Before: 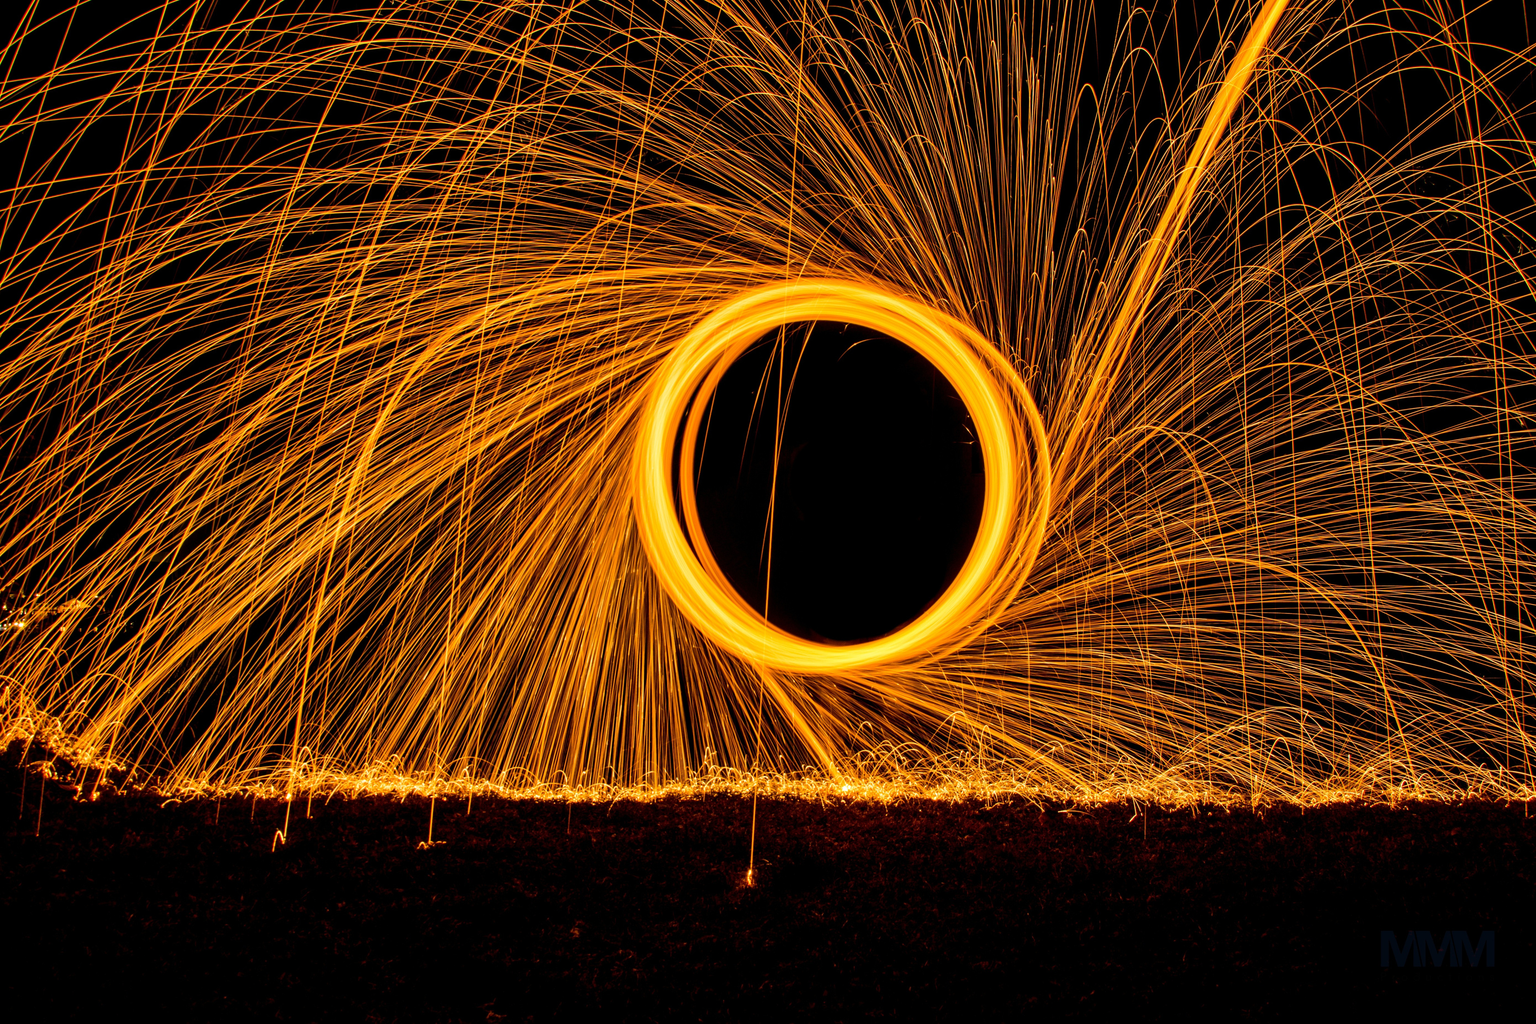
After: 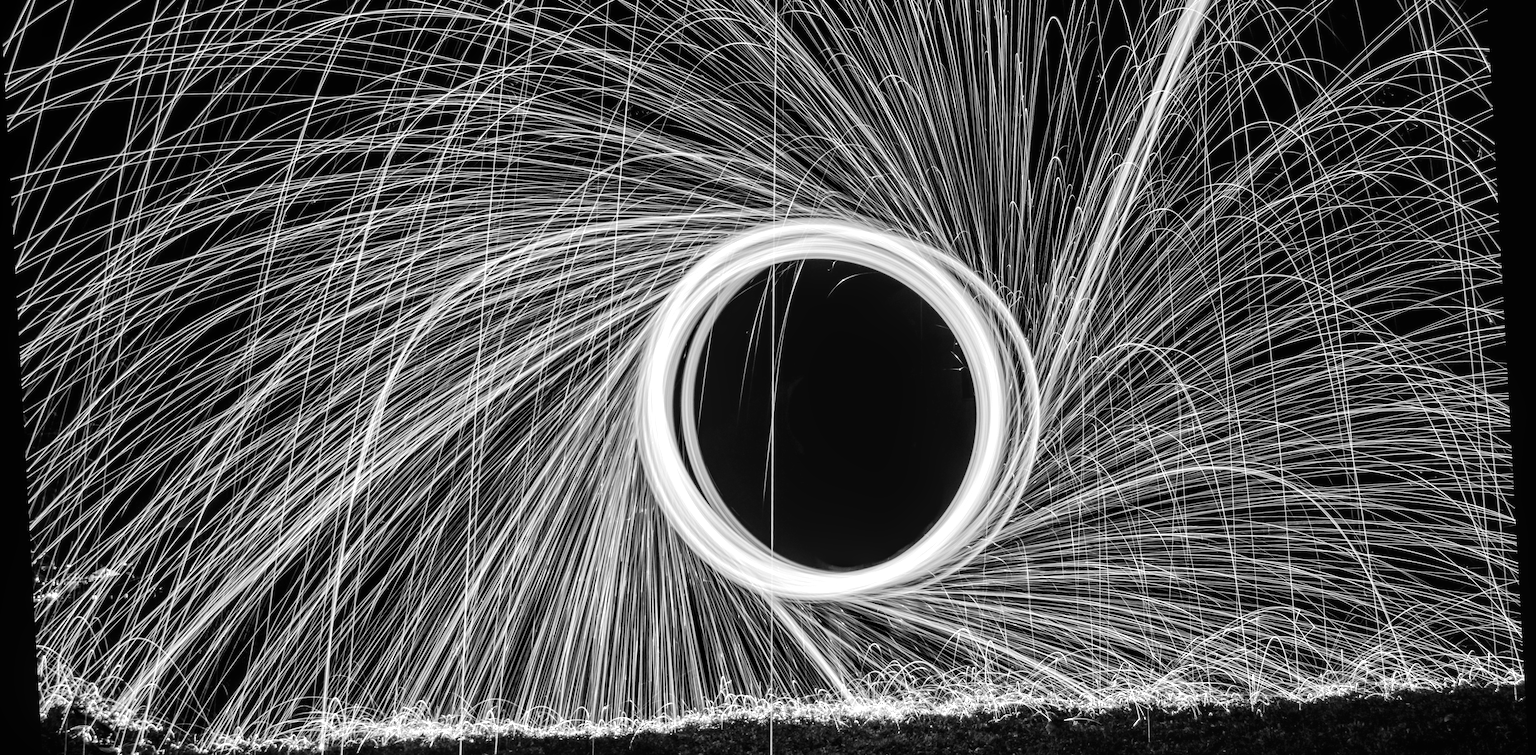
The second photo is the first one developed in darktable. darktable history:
local contrast: detail 130%
exposure: exposure 0.766 EV, compensate highlight preservation false
monochrome: on, module defaults
rotate and perspective: rotation -3.18°, automatic cropping off
crop and rotate: top 8.293%, bottom 20.996%
